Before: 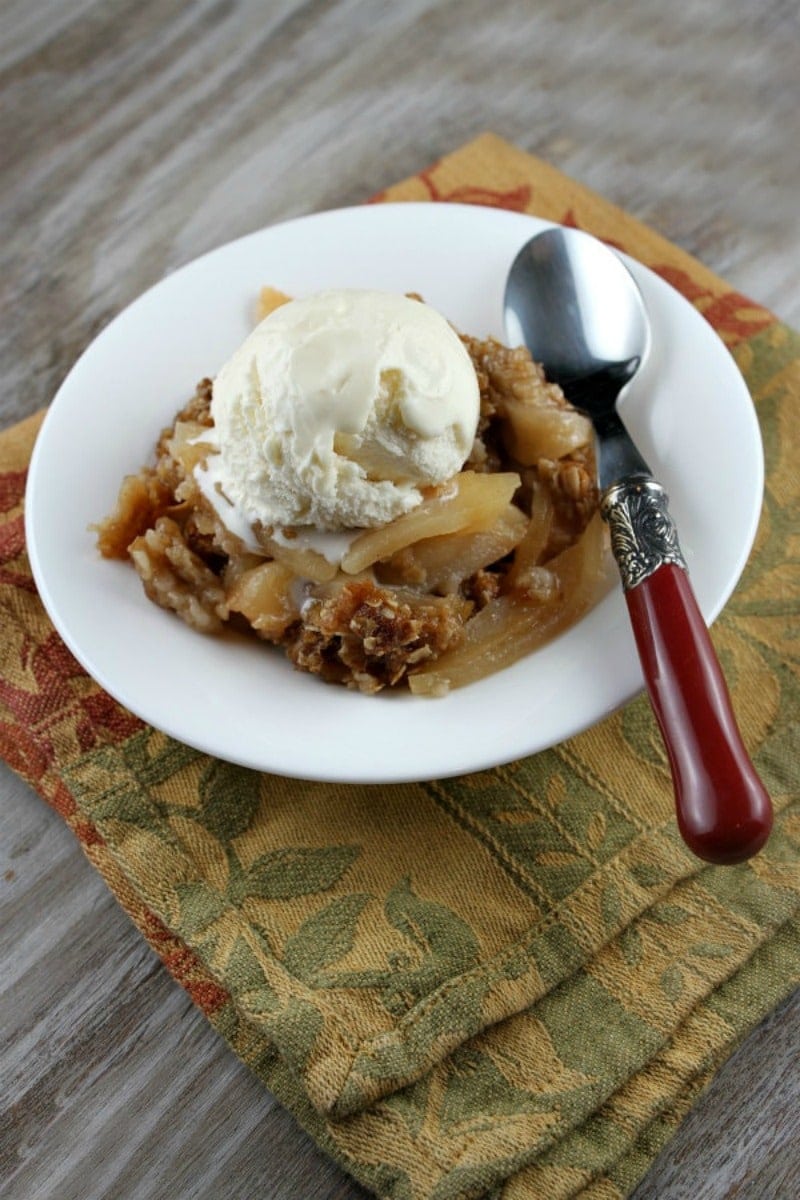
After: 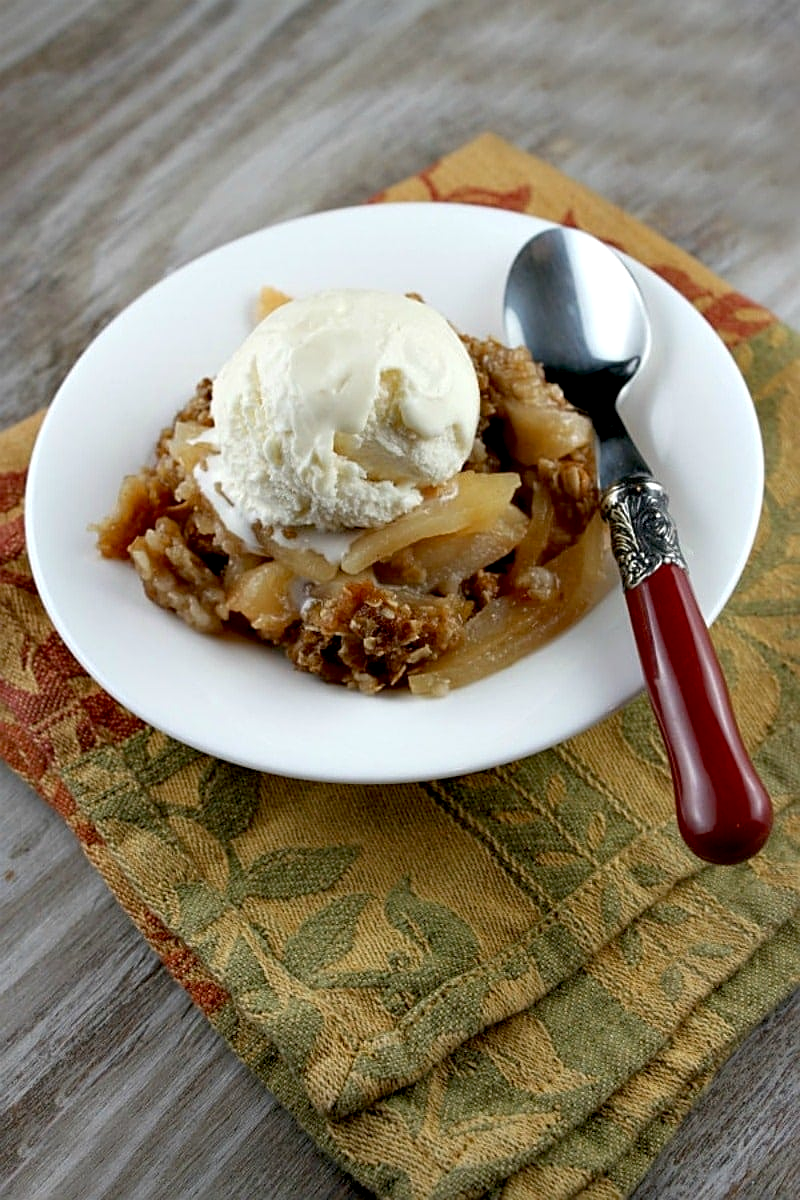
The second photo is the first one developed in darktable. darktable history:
exposure: black level correction 0.009, exposure 0.115 EV, compensate highlight preservation false
sharpen: on, module defaults
